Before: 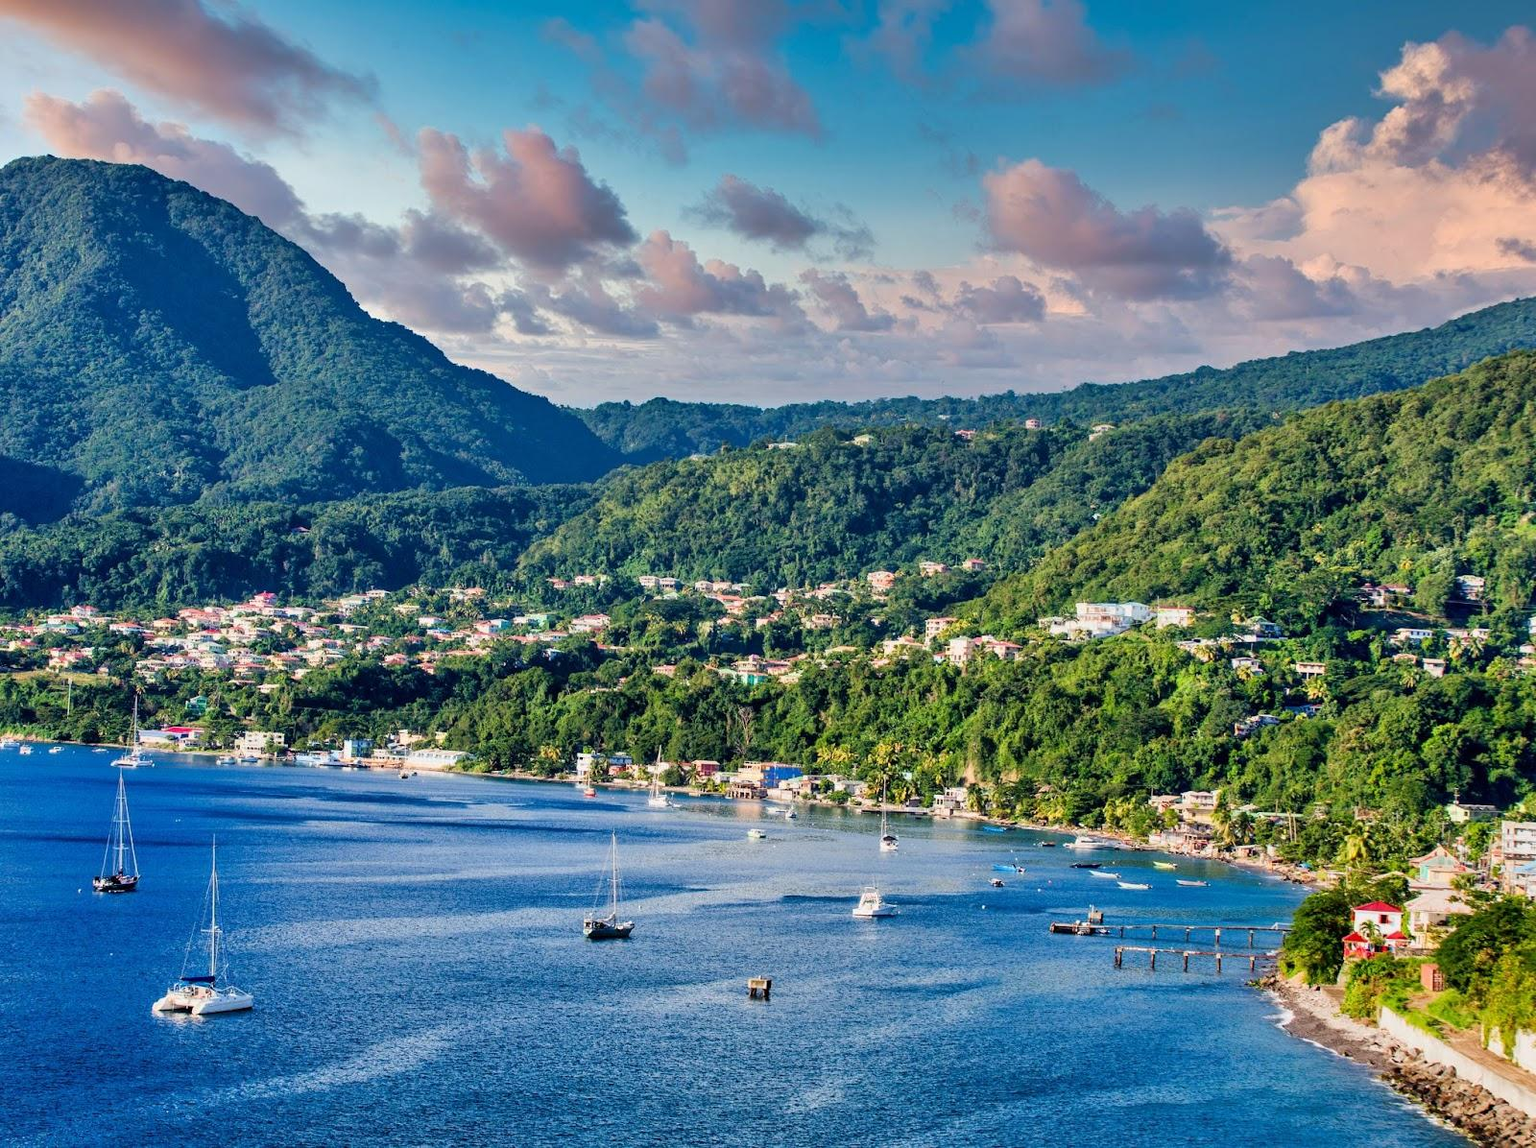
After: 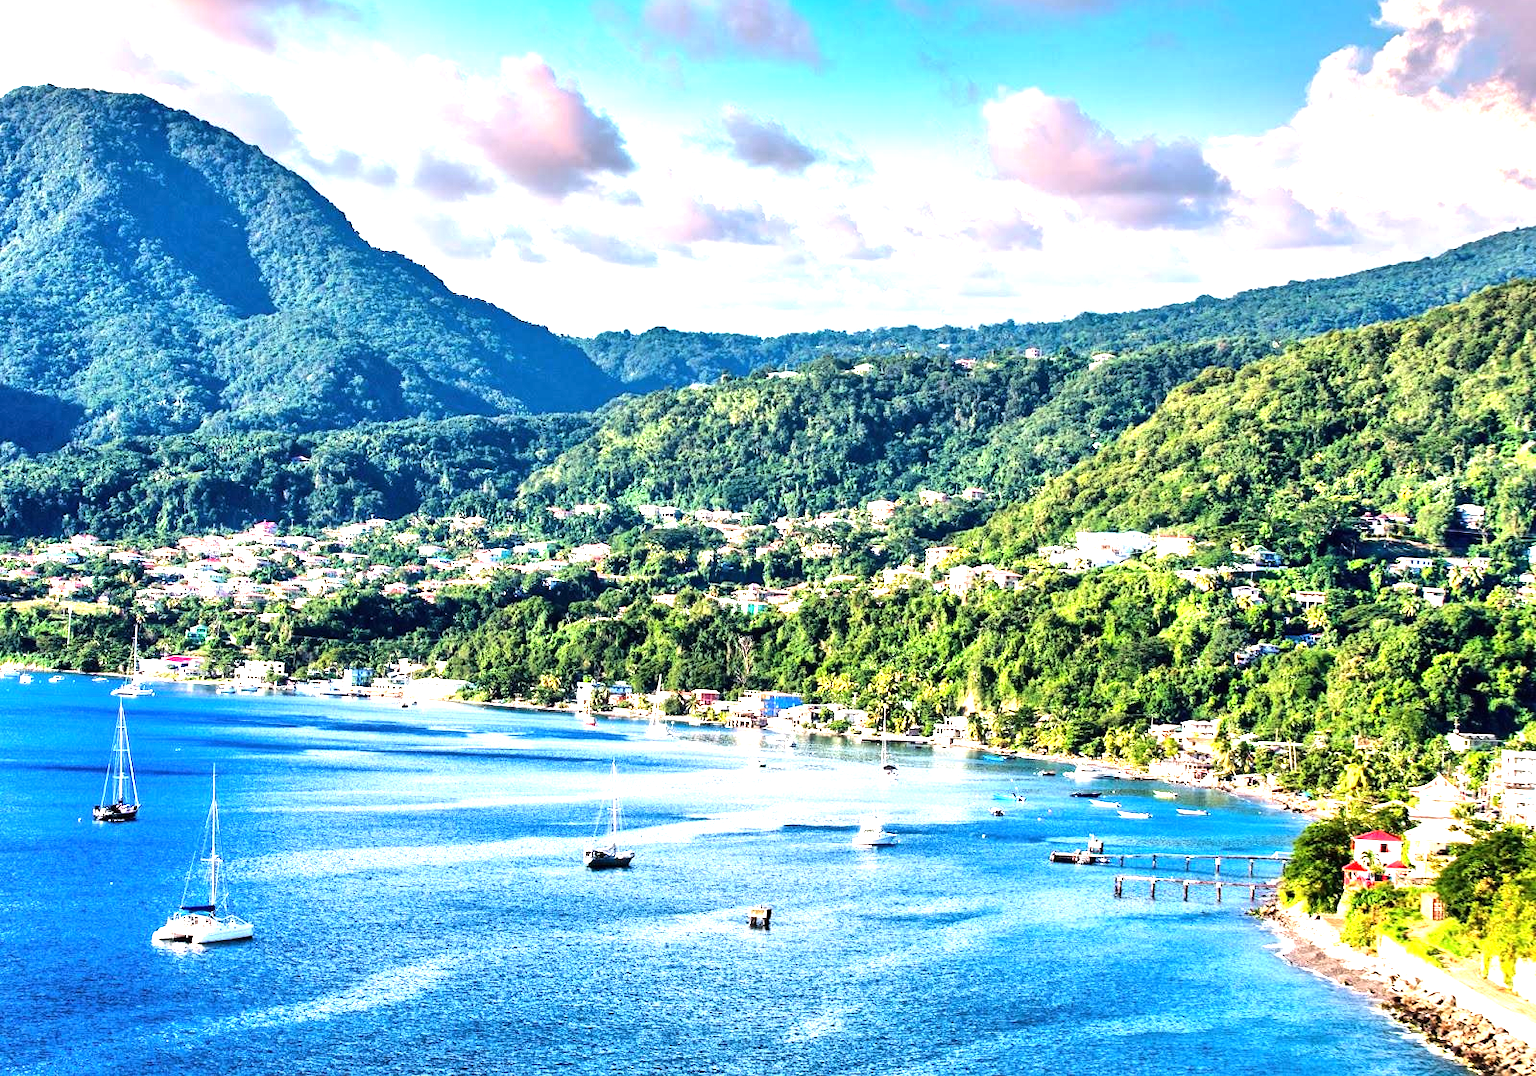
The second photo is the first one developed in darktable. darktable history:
crop and rotate: top 6.25%
exposure: black level correction 0, exposure 1 EV, compensate exposure bias true, compensate highlight preservation false
tone equalizer: -8 EV -0.75 EV, -7 EV -0.7 EV, -6 EV -0.6 EV, -5 EV -0.4 EV, -3 EV 0.4 EV, -2 EV 0.6 EV, -1 EV 0.7 EV, +0 EV 0.75 EV, edges refinement/feathering 500, mask exposure compensation -1.57 EV, preserve details no
